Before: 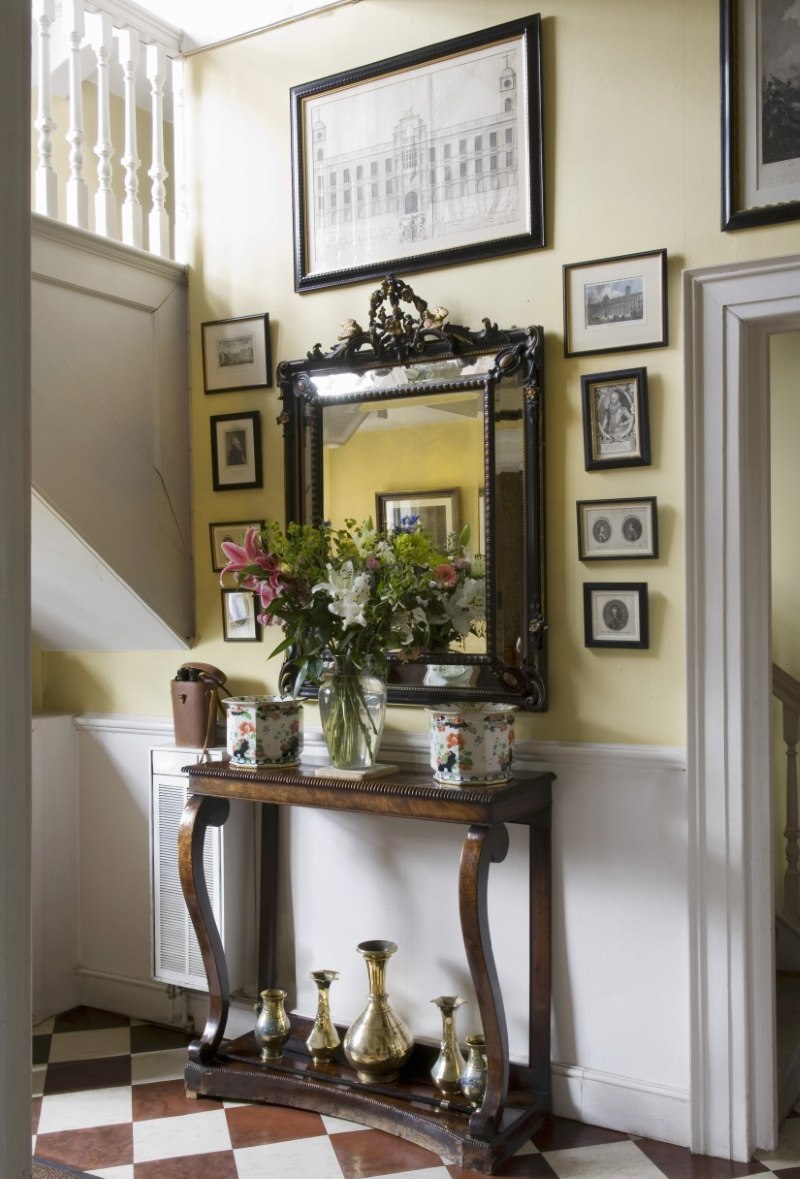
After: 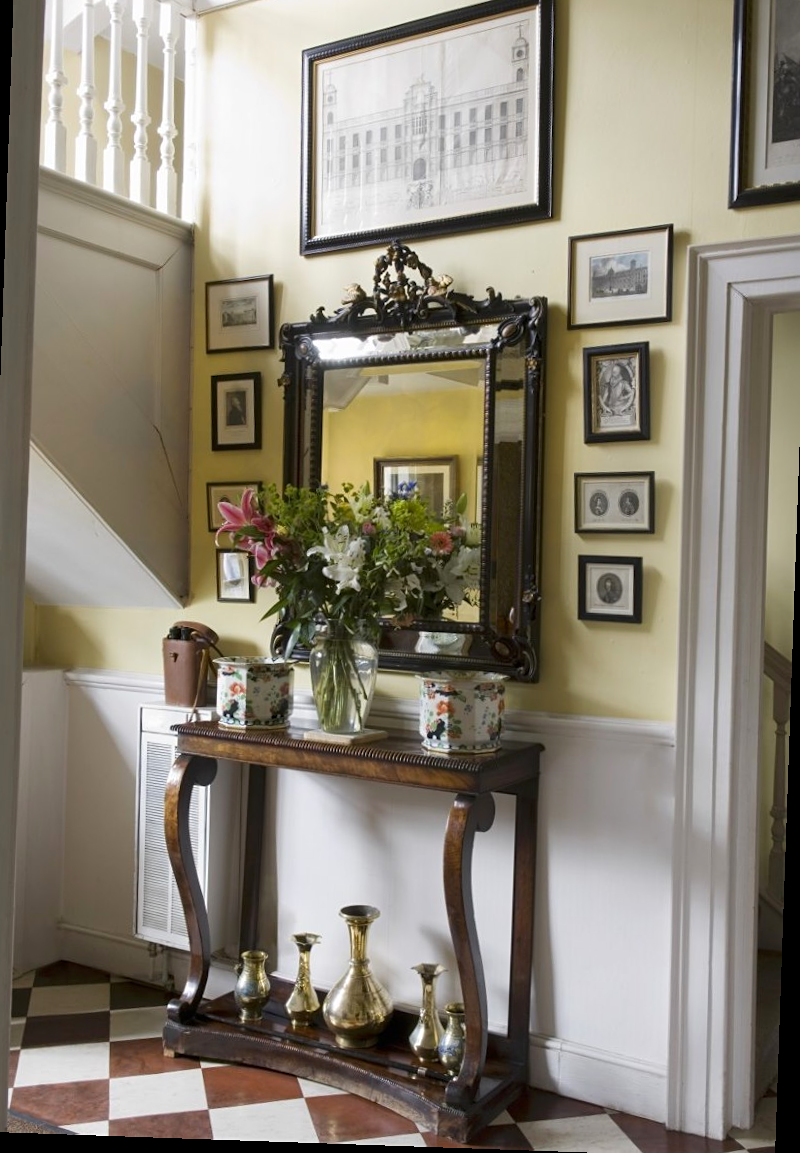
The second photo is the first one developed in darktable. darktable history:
crop and rotate: angle -1.98°, left 3.104%, top 3.945%, right 1.632%, bottom 0.419%
color zones: curves: ch1 [(0, 0.523) (0.143, 0.545) (0.286, 0.52) (0.429, 0.506) (0.571, 0.503) (0.714, 0.503) (0.857, 0.508) (1, 0.523)], mix 25.78%
sharpen: amount 0.215
